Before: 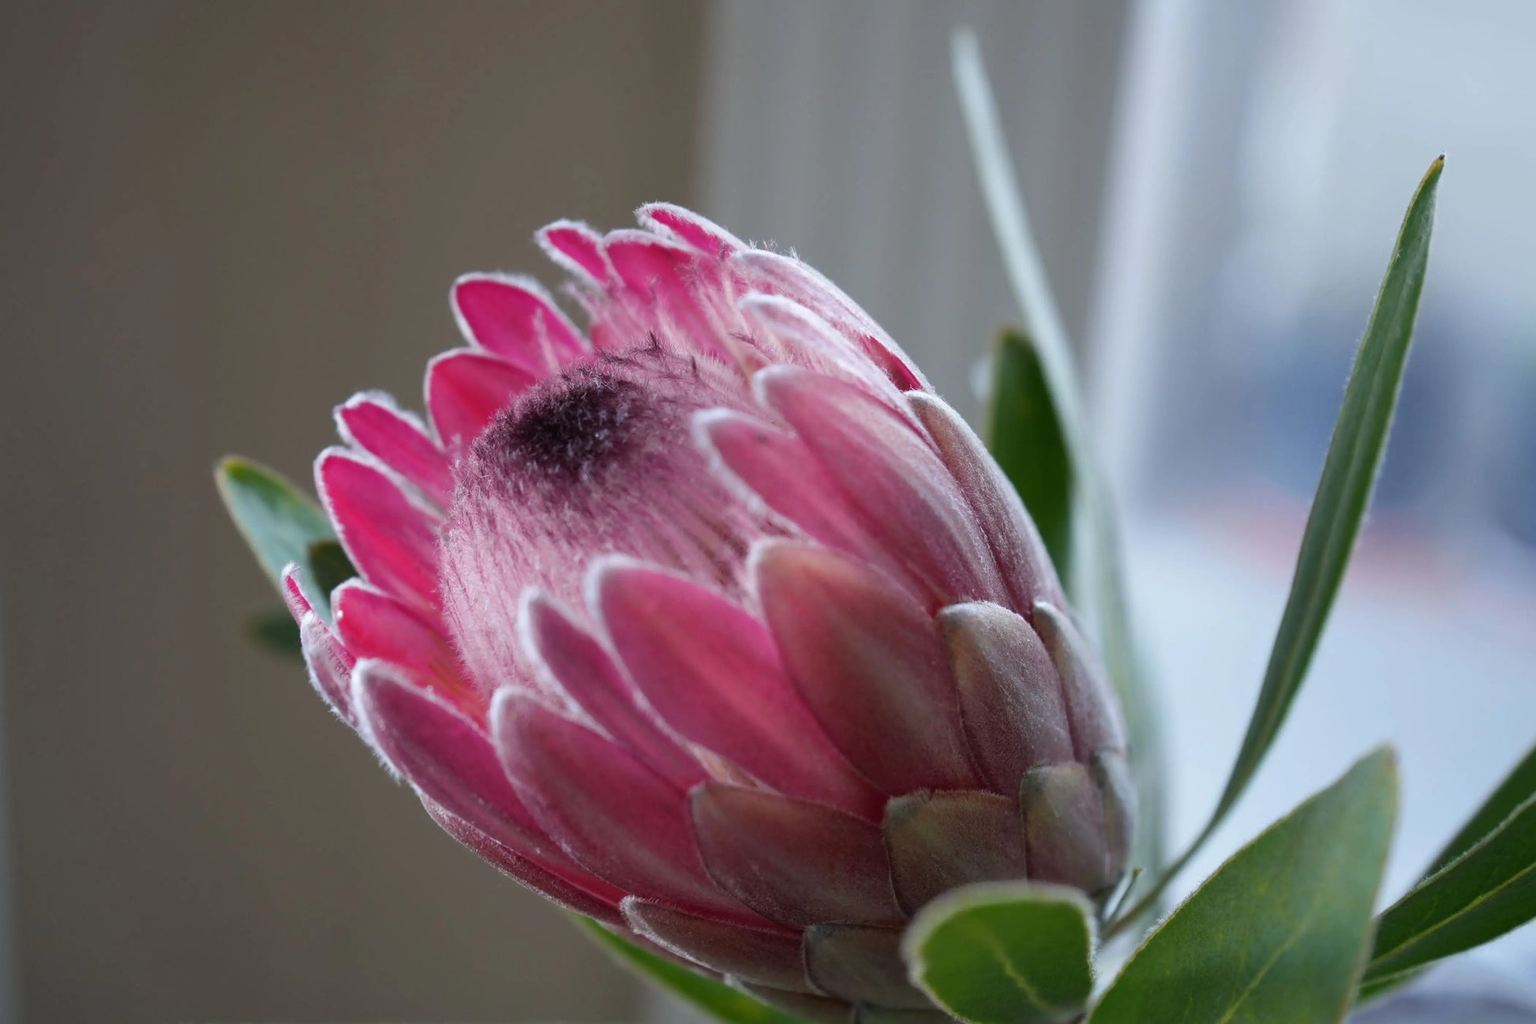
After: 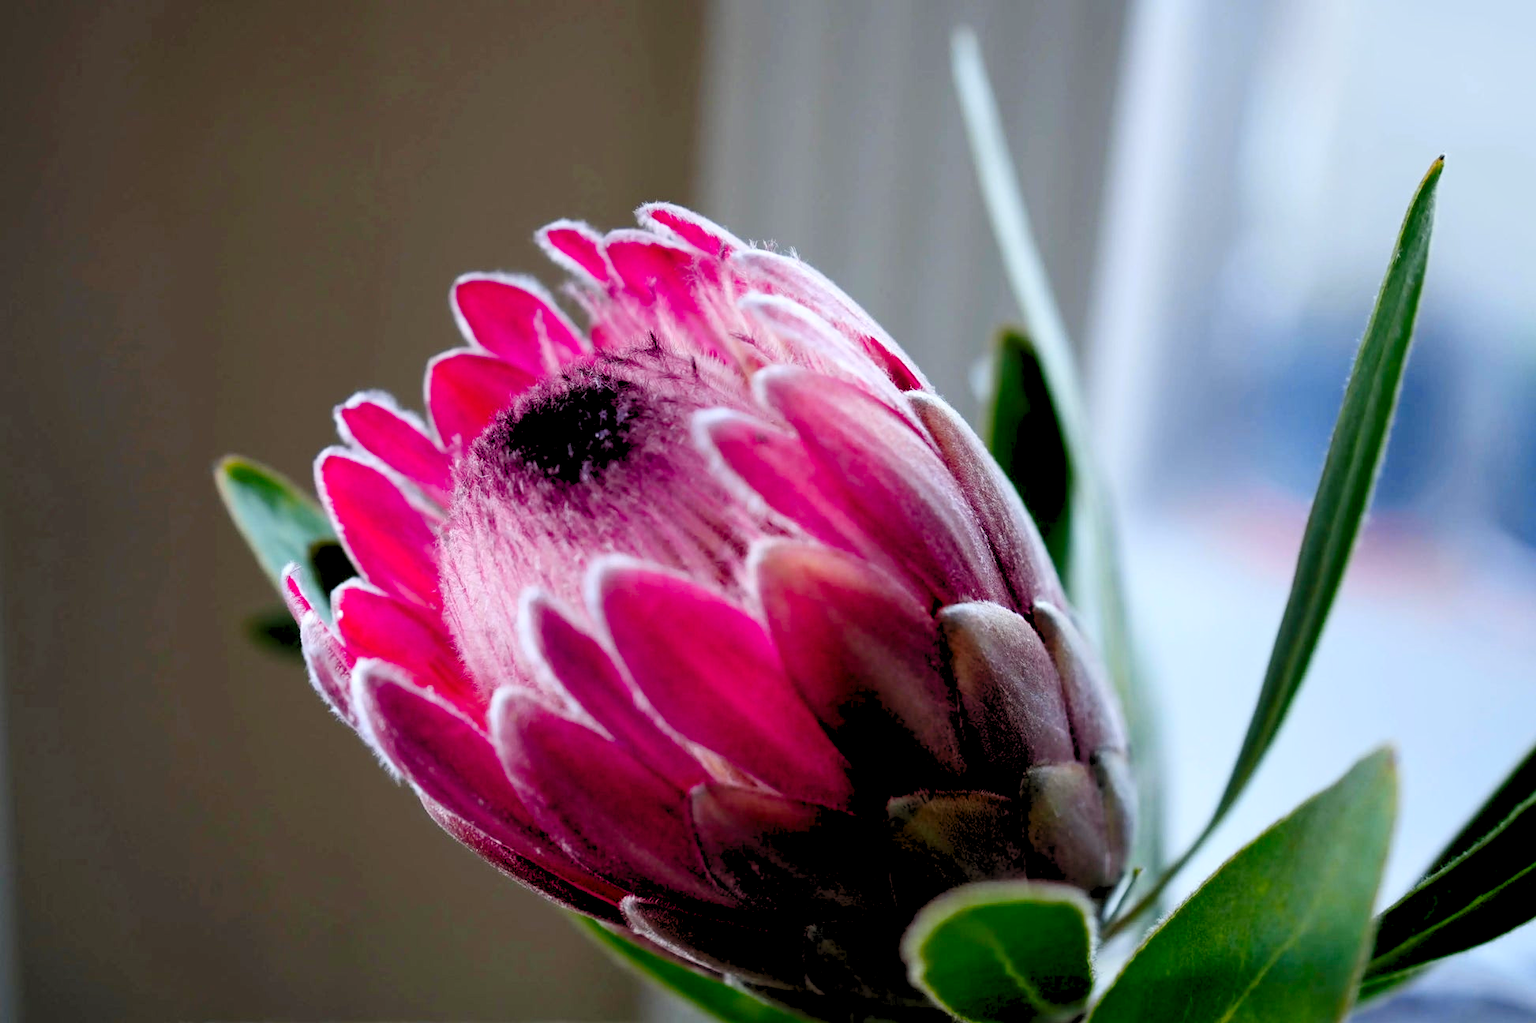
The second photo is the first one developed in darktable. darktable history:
tone equalizer: on, module defaults
levels: levels [0.072, 0.414, 0.976]
contrast brightness saturation: contrast 0.19, brightness -0.24, saturation 0.11
